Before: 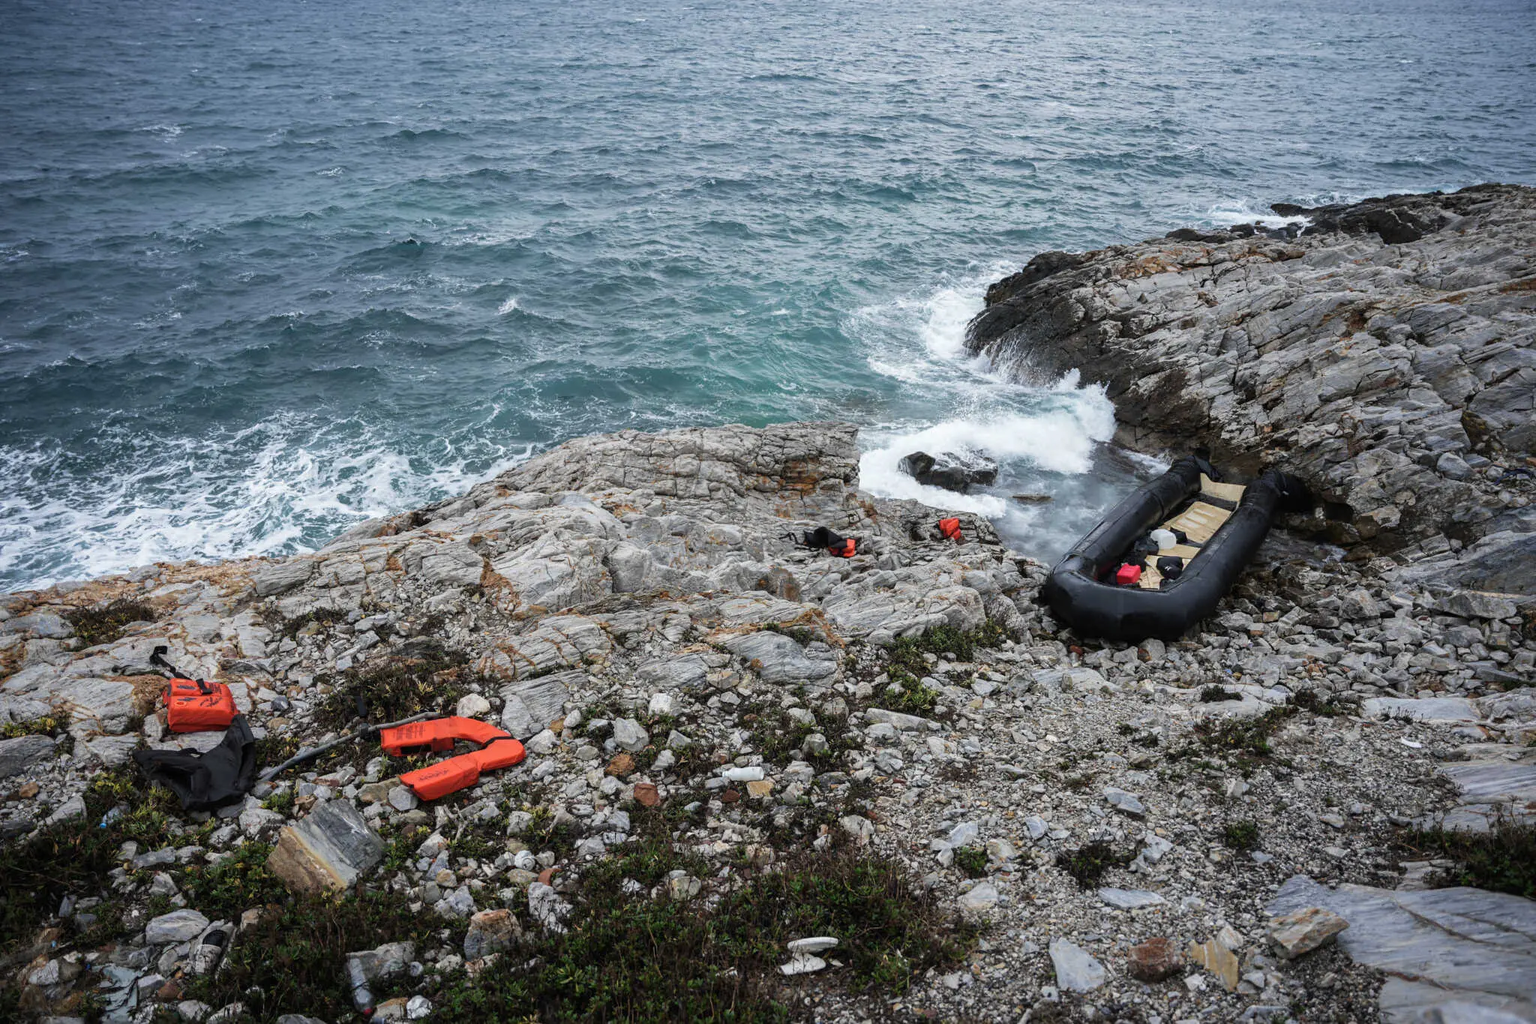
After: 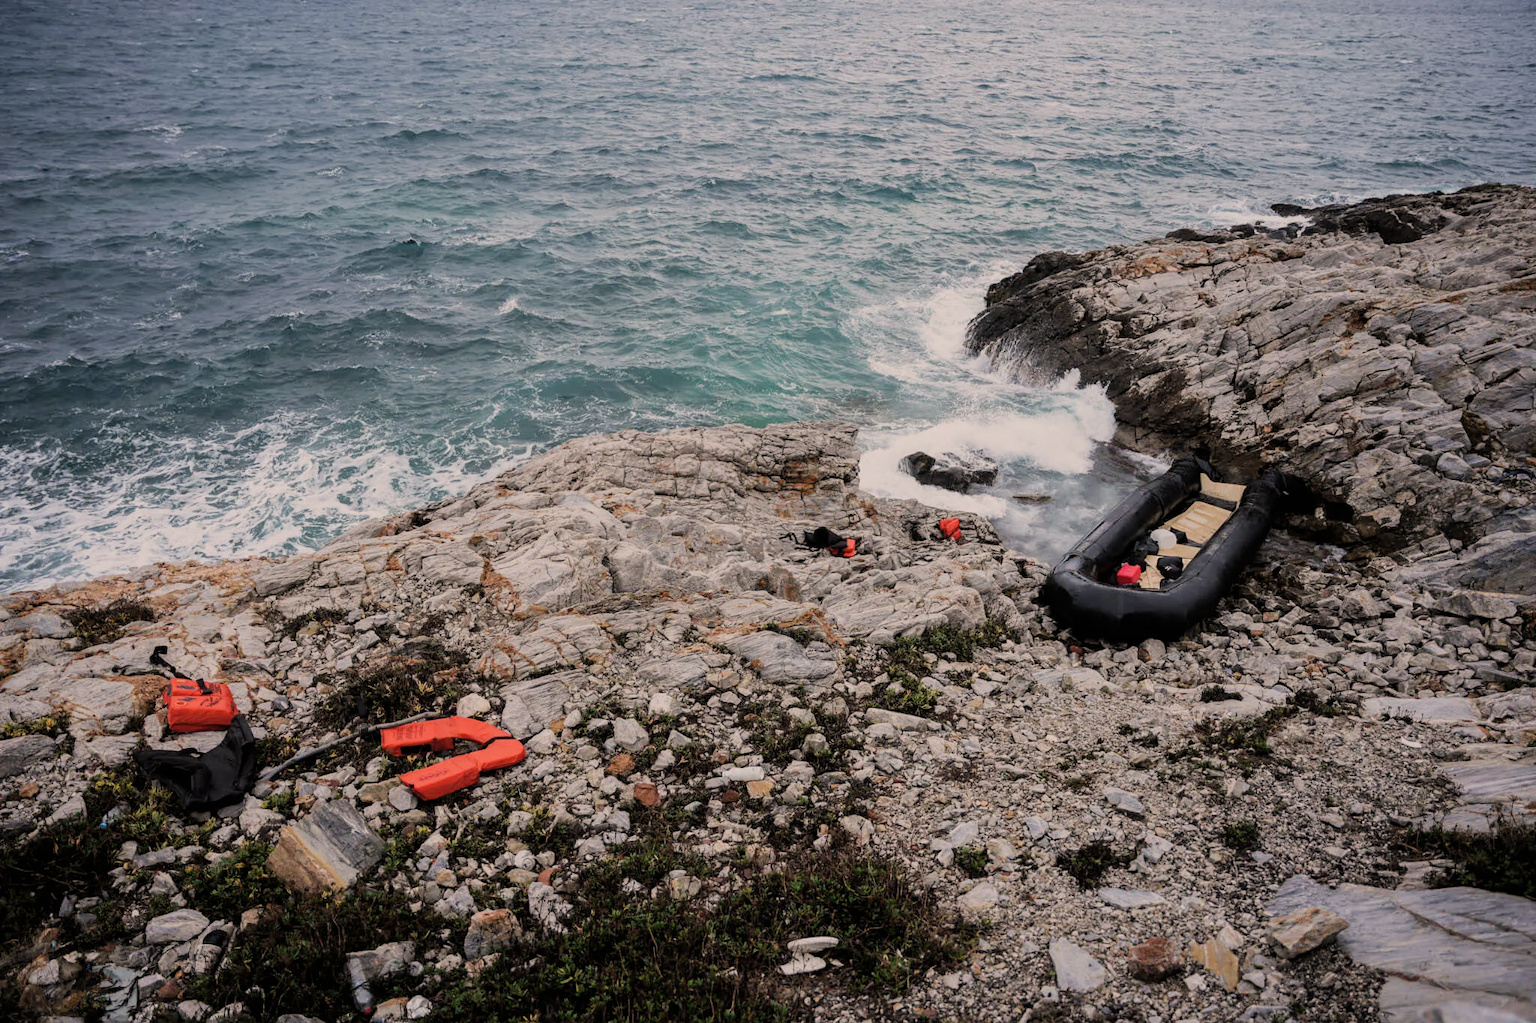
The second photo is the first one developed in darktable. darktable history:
white balance: red 1.127, blue 0.943
filmic rgb: black relative exposure -7.65 EV, white relative exposure 4.56 EV, hardness 3.61
